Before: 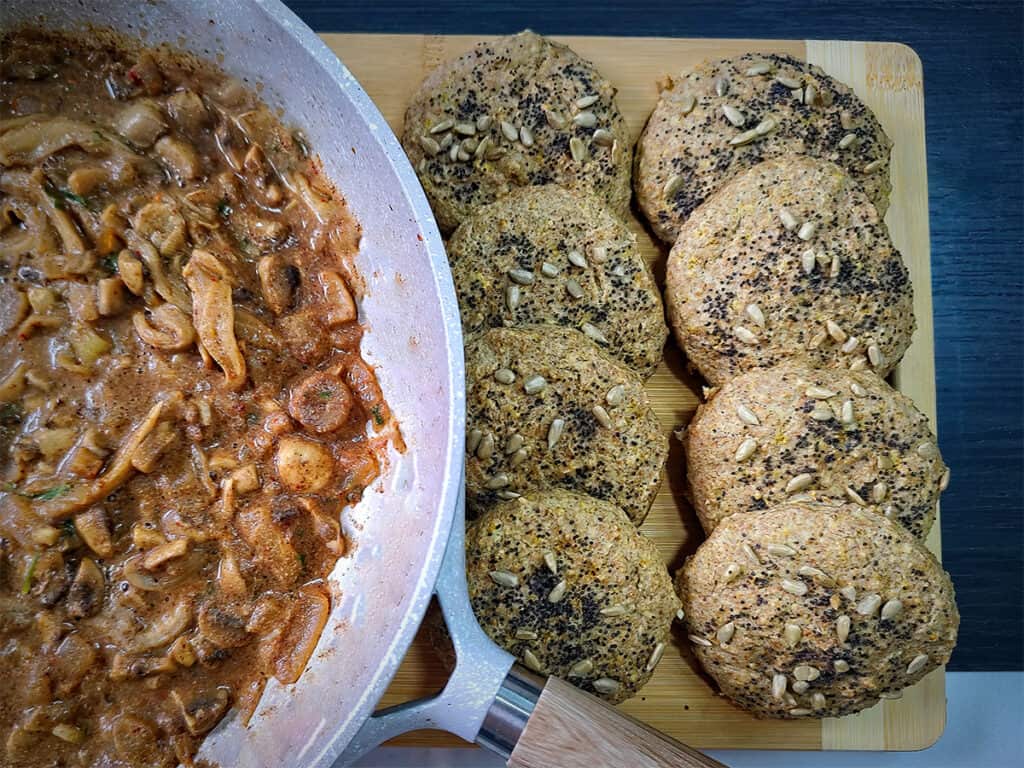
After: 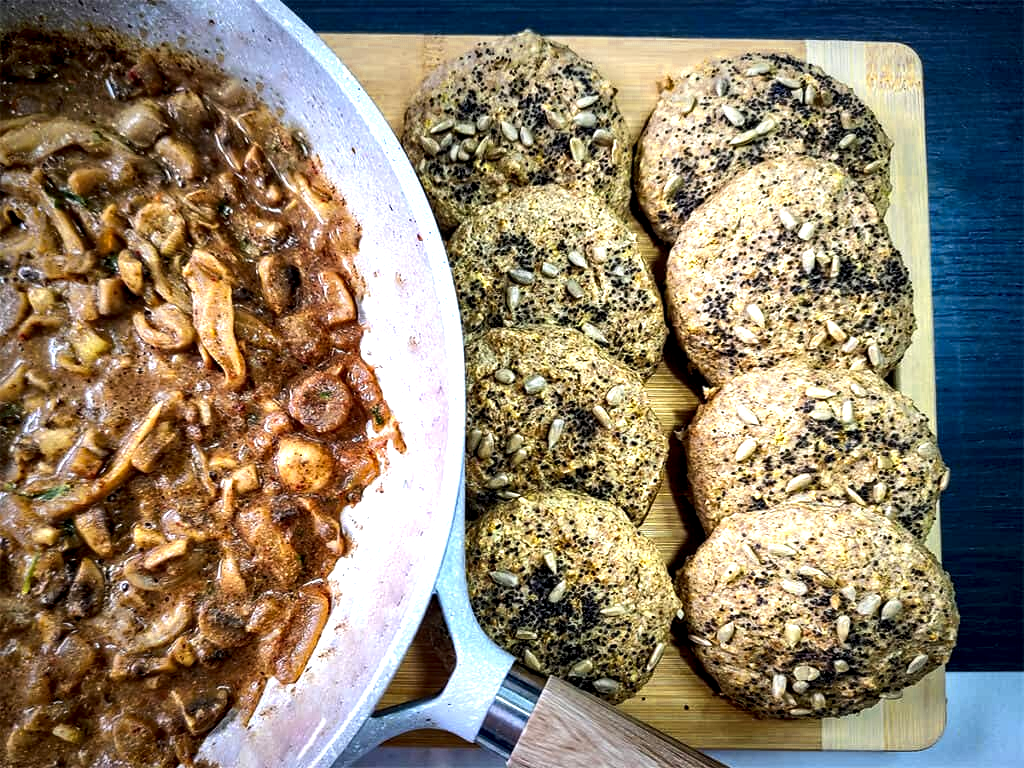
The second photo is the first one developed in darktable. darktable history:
color zones: curves: ch0 [(0, 0.485) (0.178, 0.476) (0.261, 0.623) (0.411, 0.403) (0.708, 0.603) (0.934, 0.412)]; ch1 [(0.003, 0.485) (0.149, 0.496) (0.229, 0.584) (0.326, 0.551) (0.484, 0.262) (0.757, 0.643)]
exposure: exposure 0.2 EV, compensate highlight preservation false
local contrast: detail 135%, midtone range 0.75
shadows and highlights: shadows 5, soften with gaussian
tone equalizer: -8 EV -0.417 EV, -7 EV -0.389 EV, -6 EV -0.333 EV, -5 EV -0.222 EV, -3 EV 0.222 EV, -2 EV 0.333 EV, -1 EV 0.389 EV, +0 EV 0.417 EV, edges refinement/feathering 500, mask exposure compensation -1.57 EV, preserve details no
